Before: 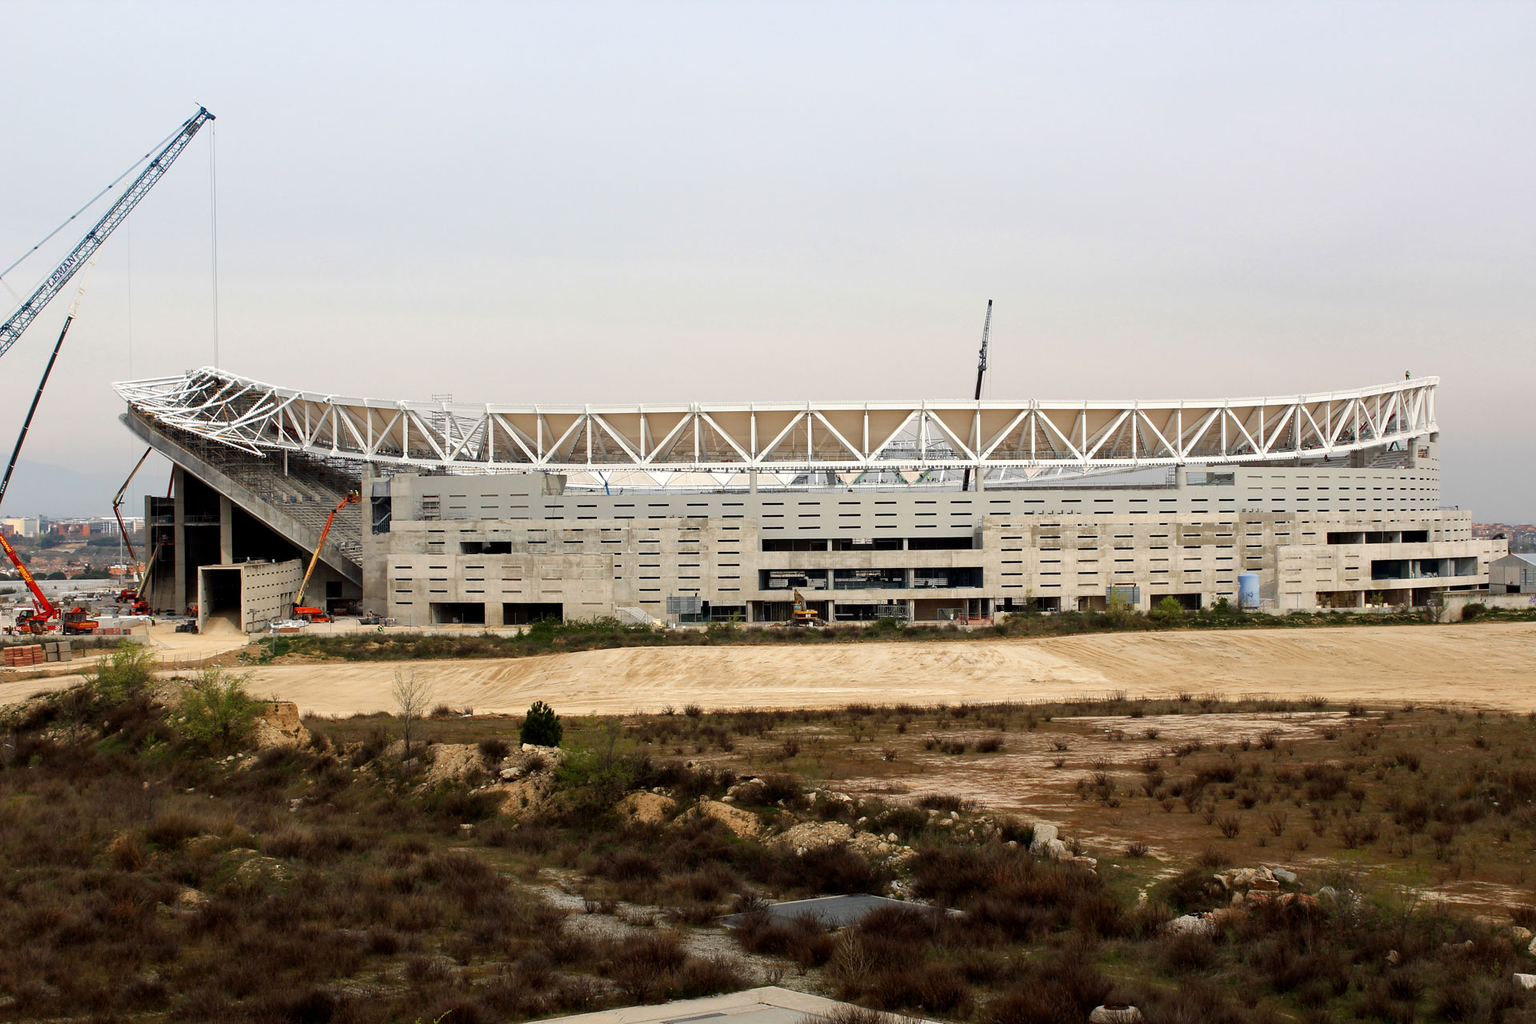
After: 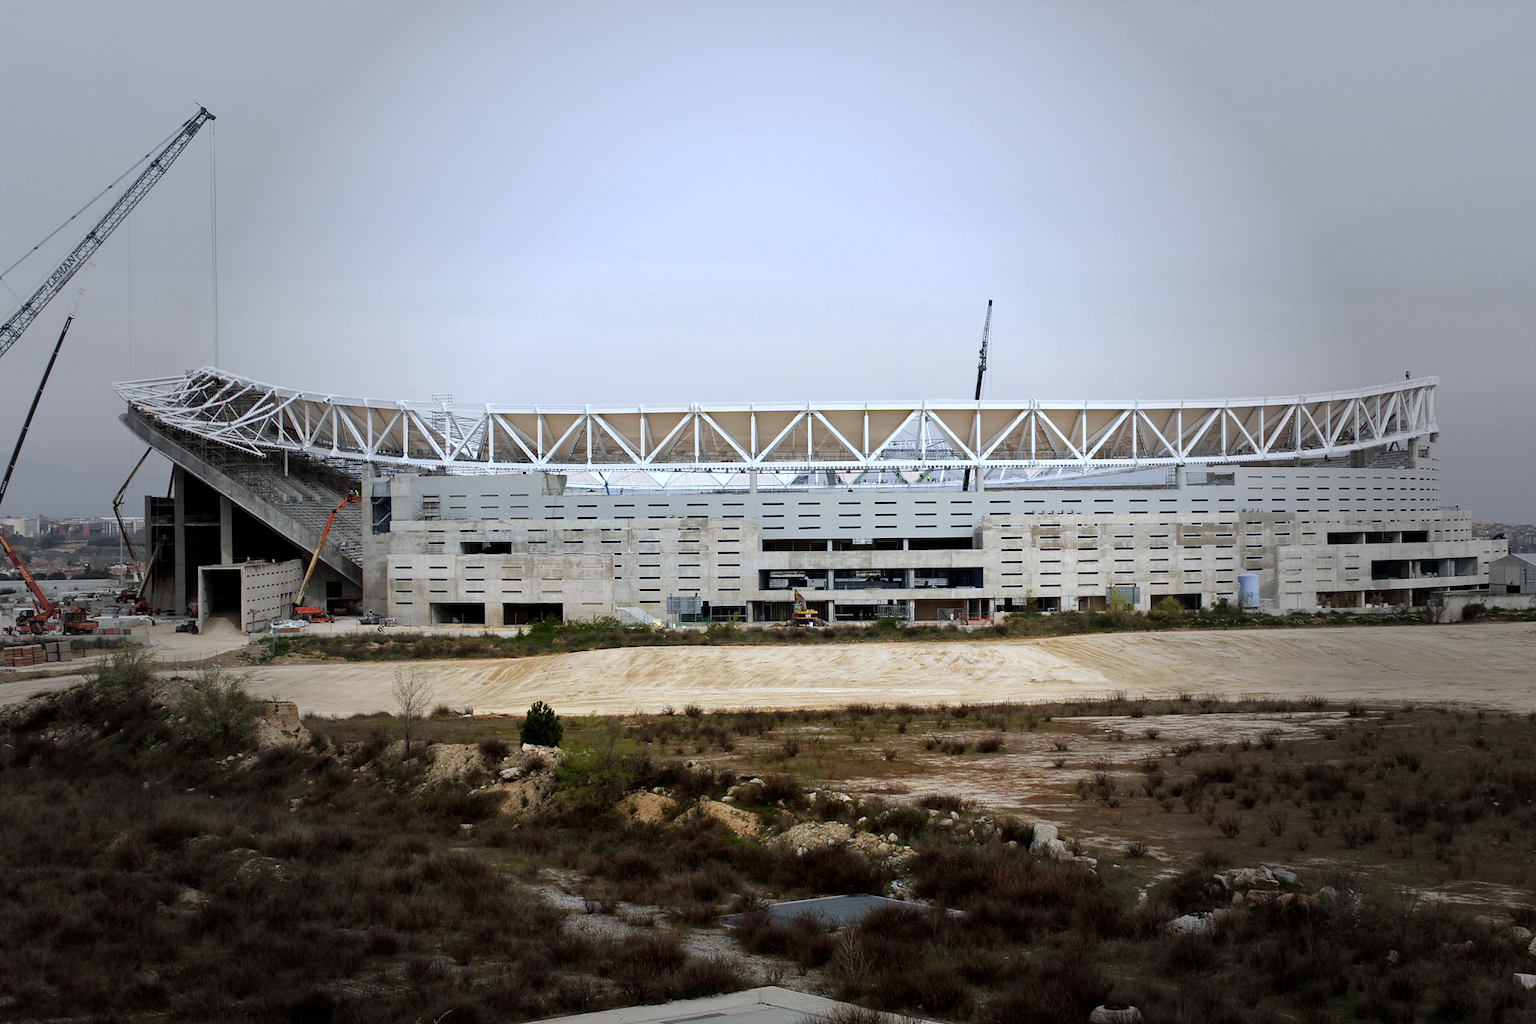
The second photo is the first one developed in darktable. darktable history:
white balance: red 0.926, green 1.003, blue 1.133
vignetting: fall-off start 40%, fall-off radius 40%
